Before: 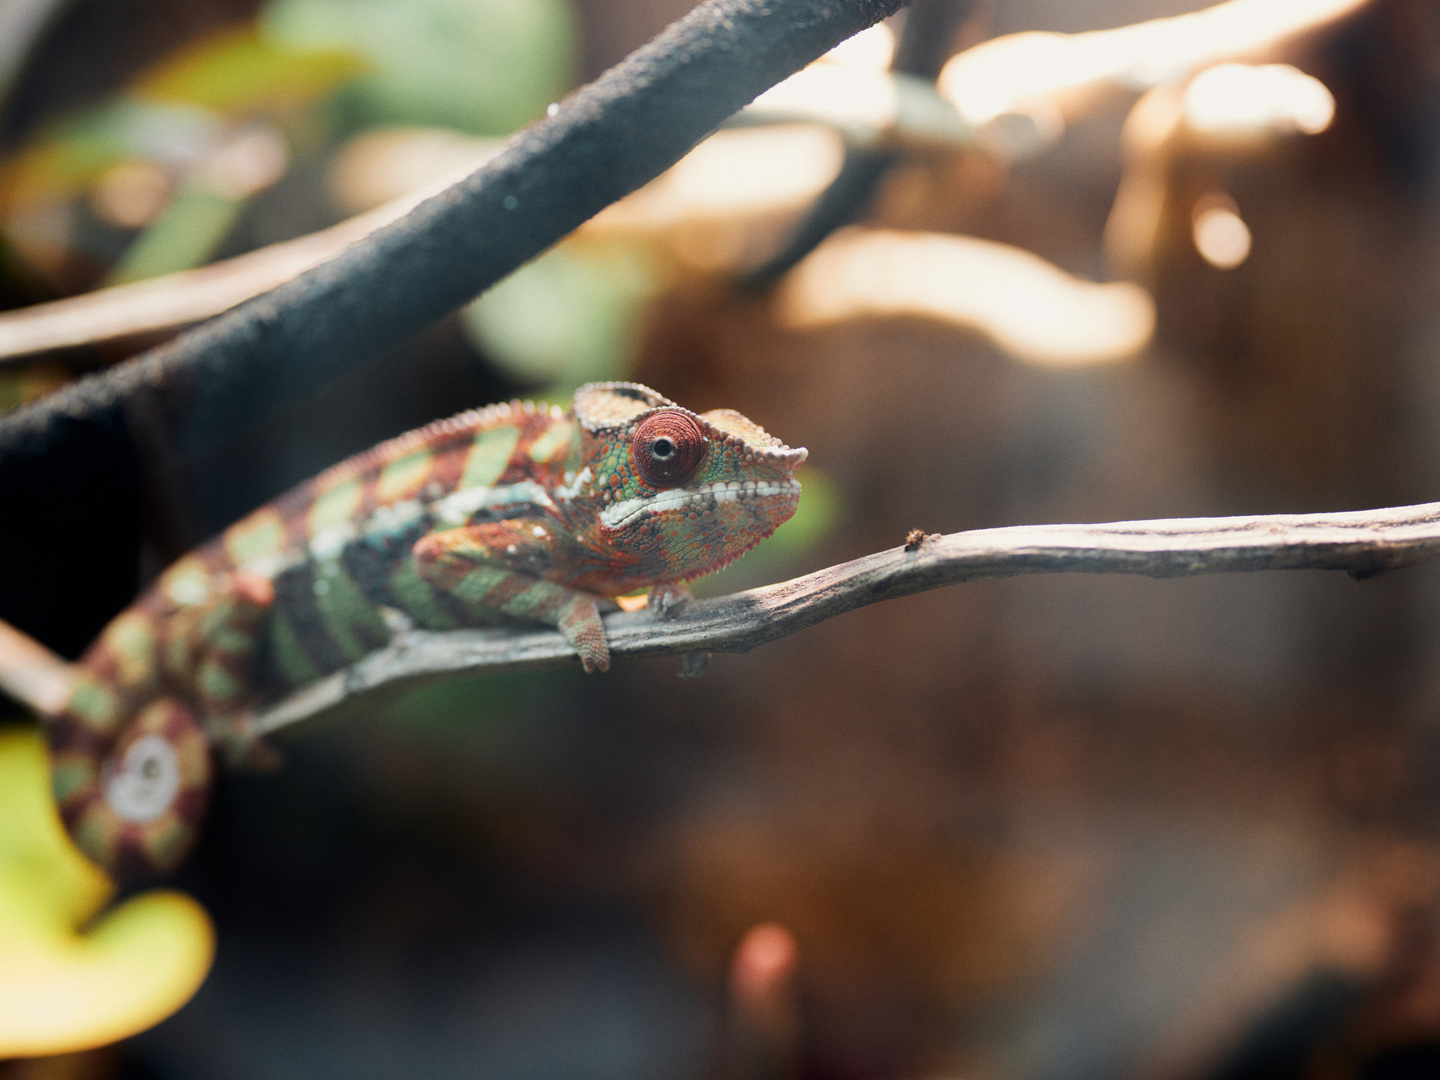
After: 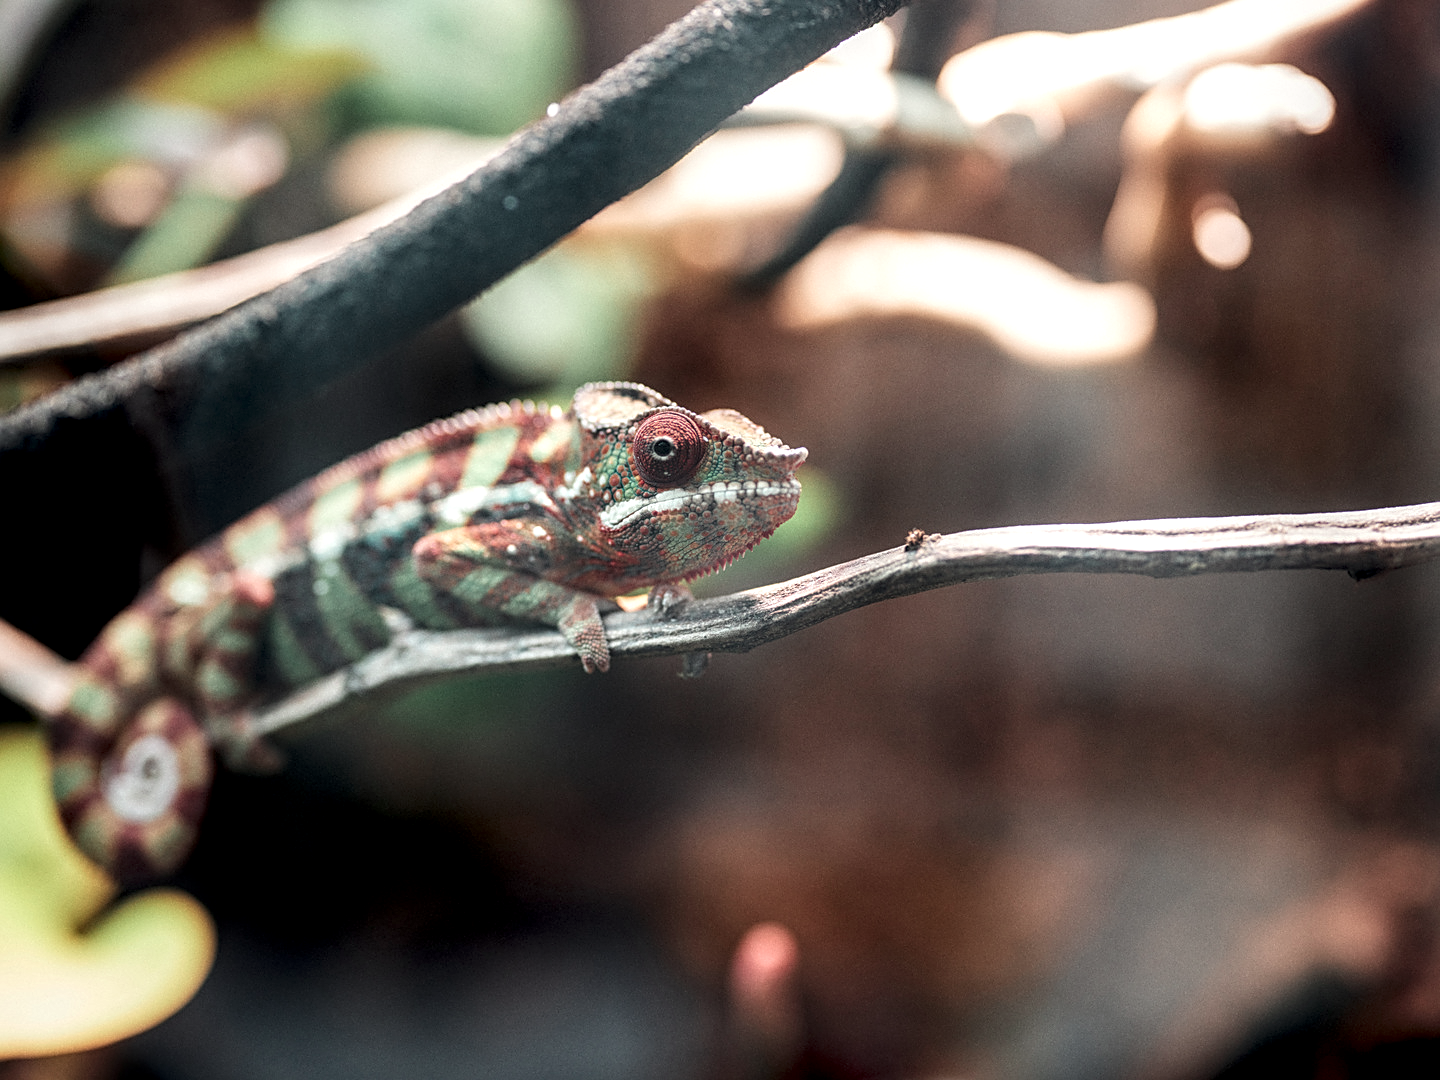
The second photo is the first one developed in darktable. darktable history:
color contrast: blue-yellow contrast 0.7
local contrast: detail 160%
sharpen: on, module defaults
